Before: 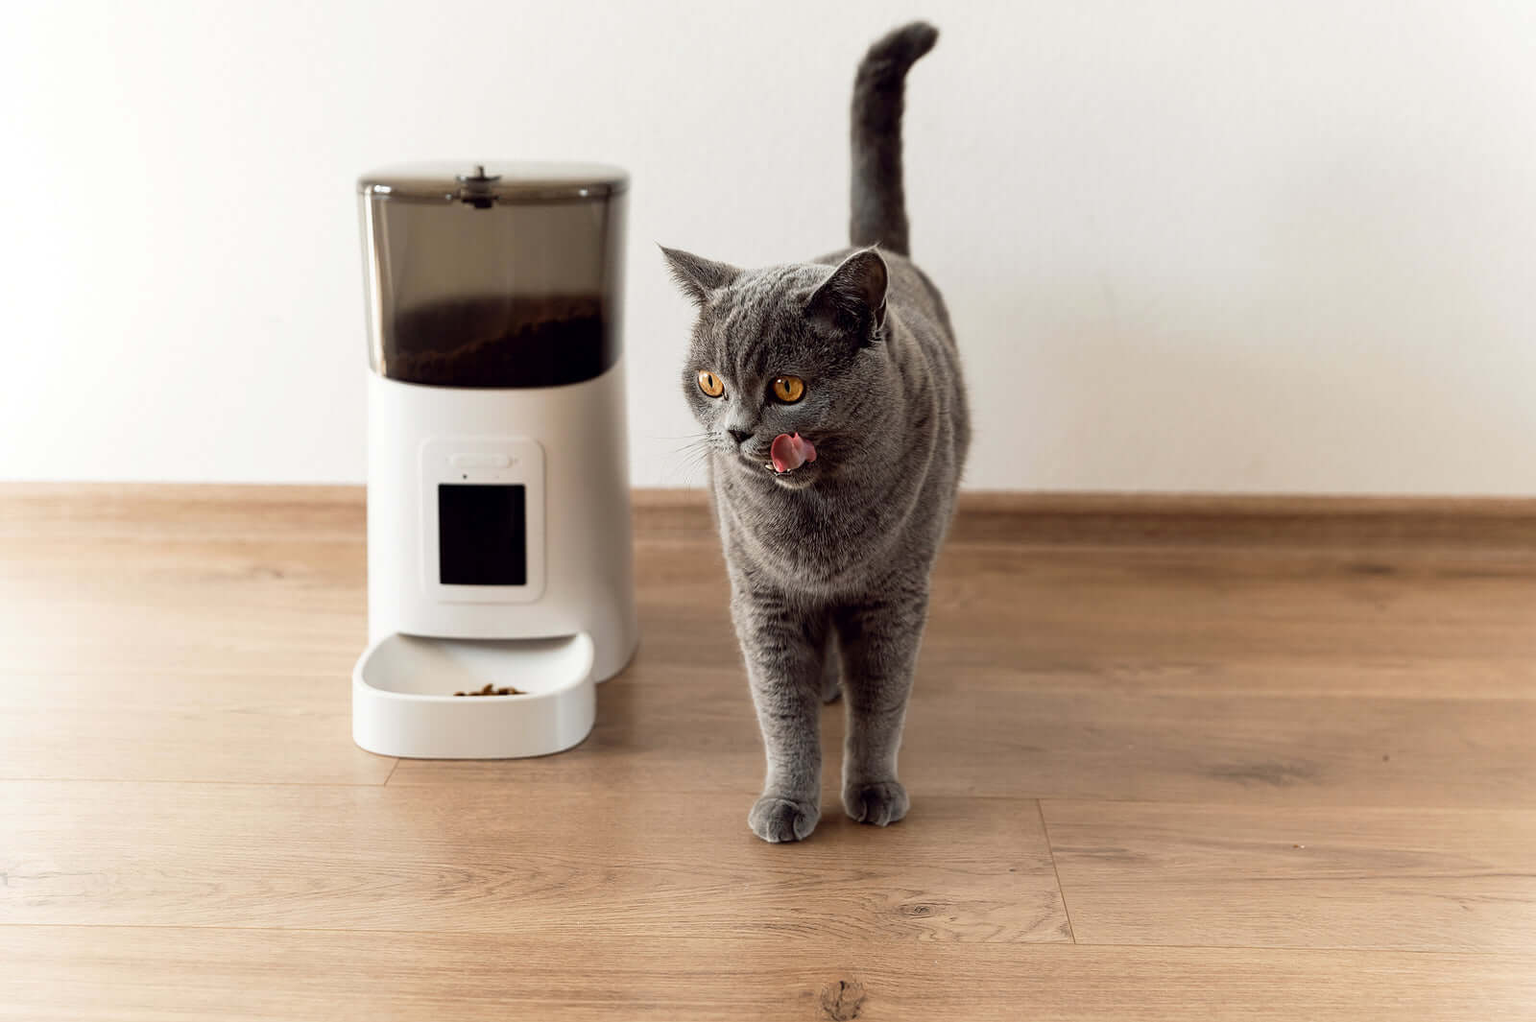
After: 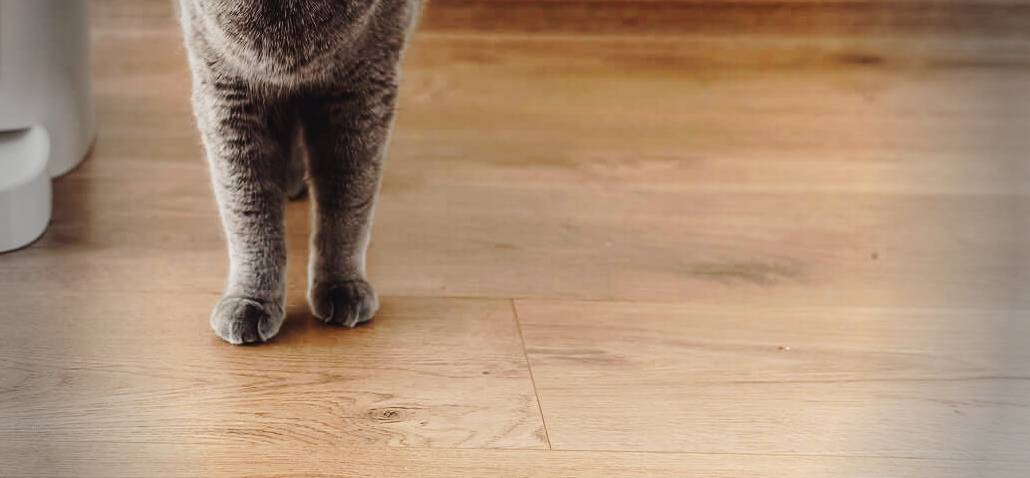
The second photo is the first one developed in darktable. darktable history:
tone curve: curves: ch0 [(0, 0) (0.003, 0.039) (0.011, 0.042) (0.025, 0.048) (0.044, 0.058) (0.069, 0.071) (0.1, 0.089) (0.136, 0.114) (0.177, 0.146) (0.224, 0.199) (0.277, 0.27) (0.335, 0.364) (0.399, 0.47) (0.468, 0.566) (0.543, 0.643) (0.623, 0.73) (0.709, 0.8) (0.801, 0.863) (0.898, 0.925) (1, 1)], preserve colors none
vignetting: fall-off start 68.64%, fall-off radius 28.95%, width/height ratio 0.993, shape 0.838
crop and rotate: left 35.583%, top 50.185%, bottom 4.842%
